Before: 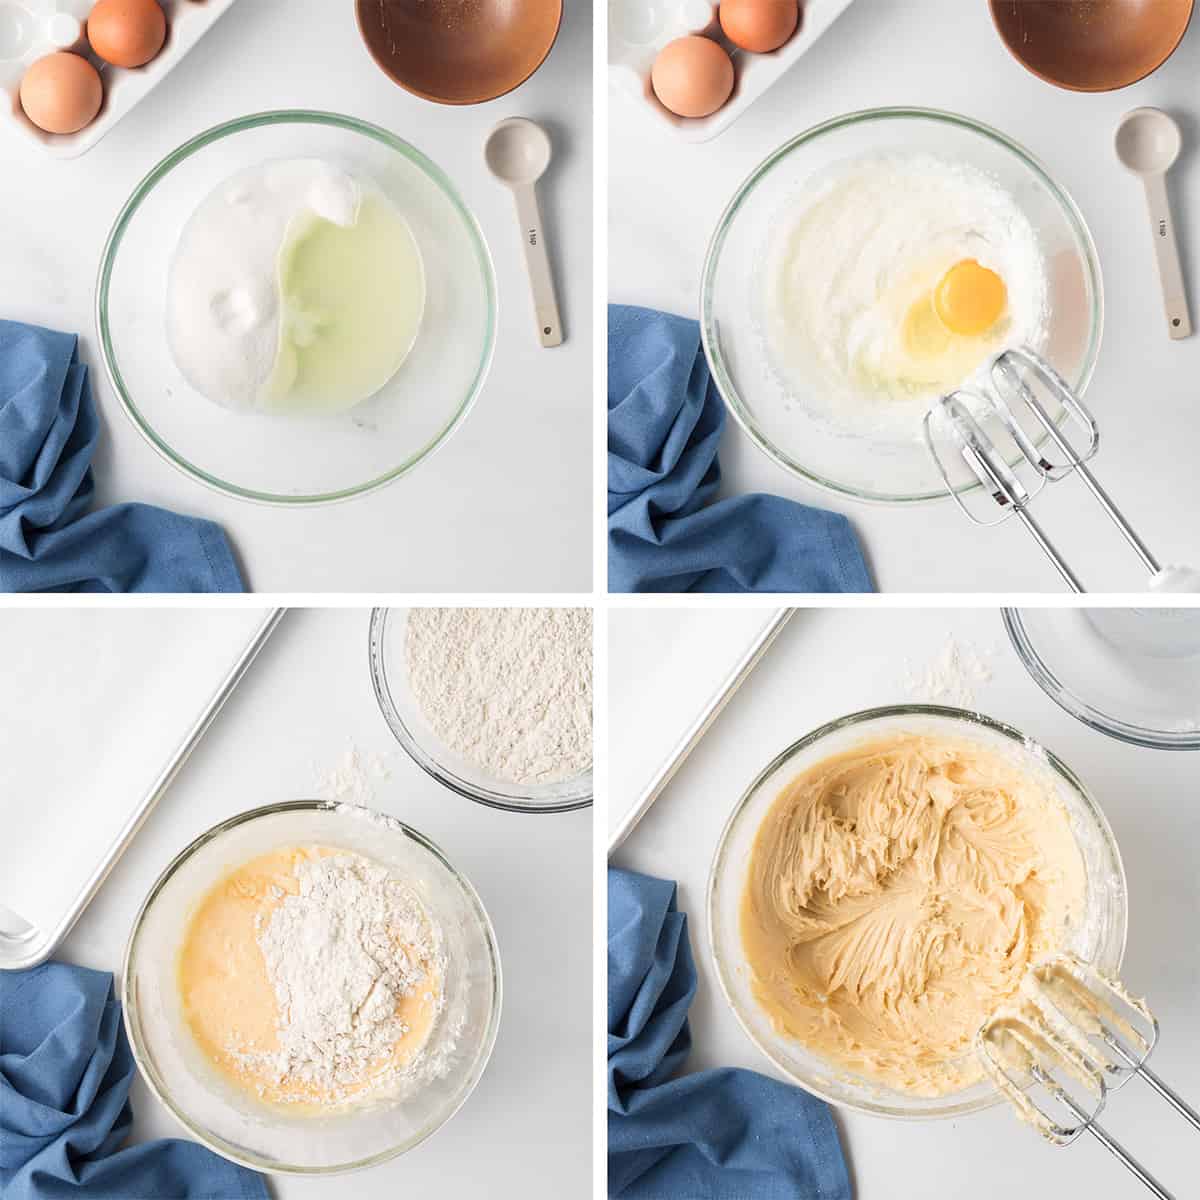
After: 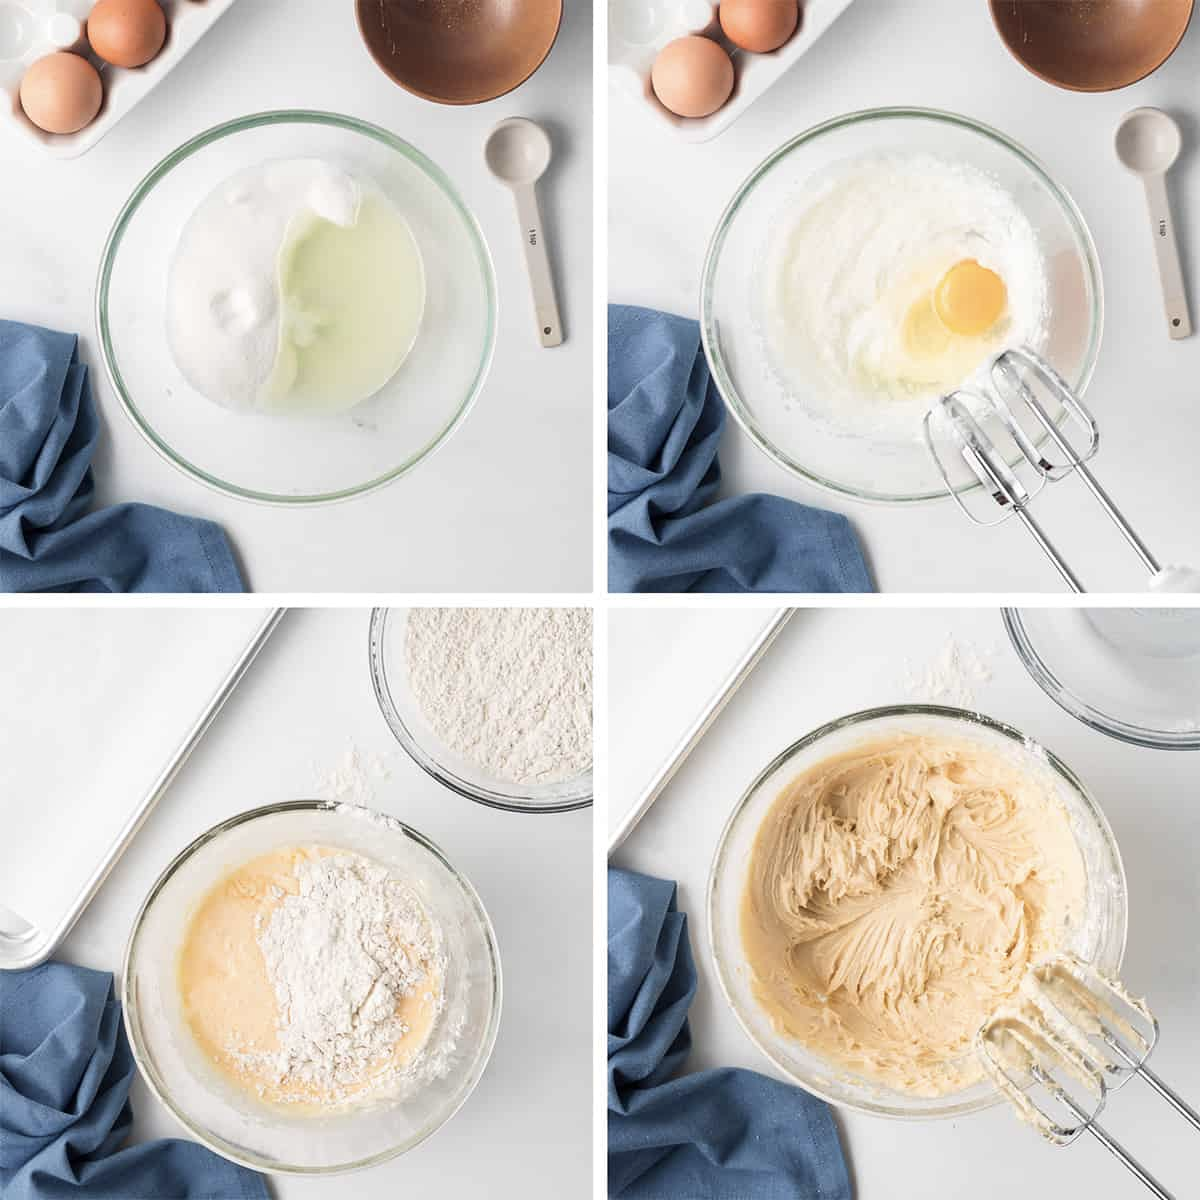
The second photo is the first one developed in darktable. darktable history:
contrast brightness saturation: contrast 0.063, brightness -0.014, saturation -0.219
